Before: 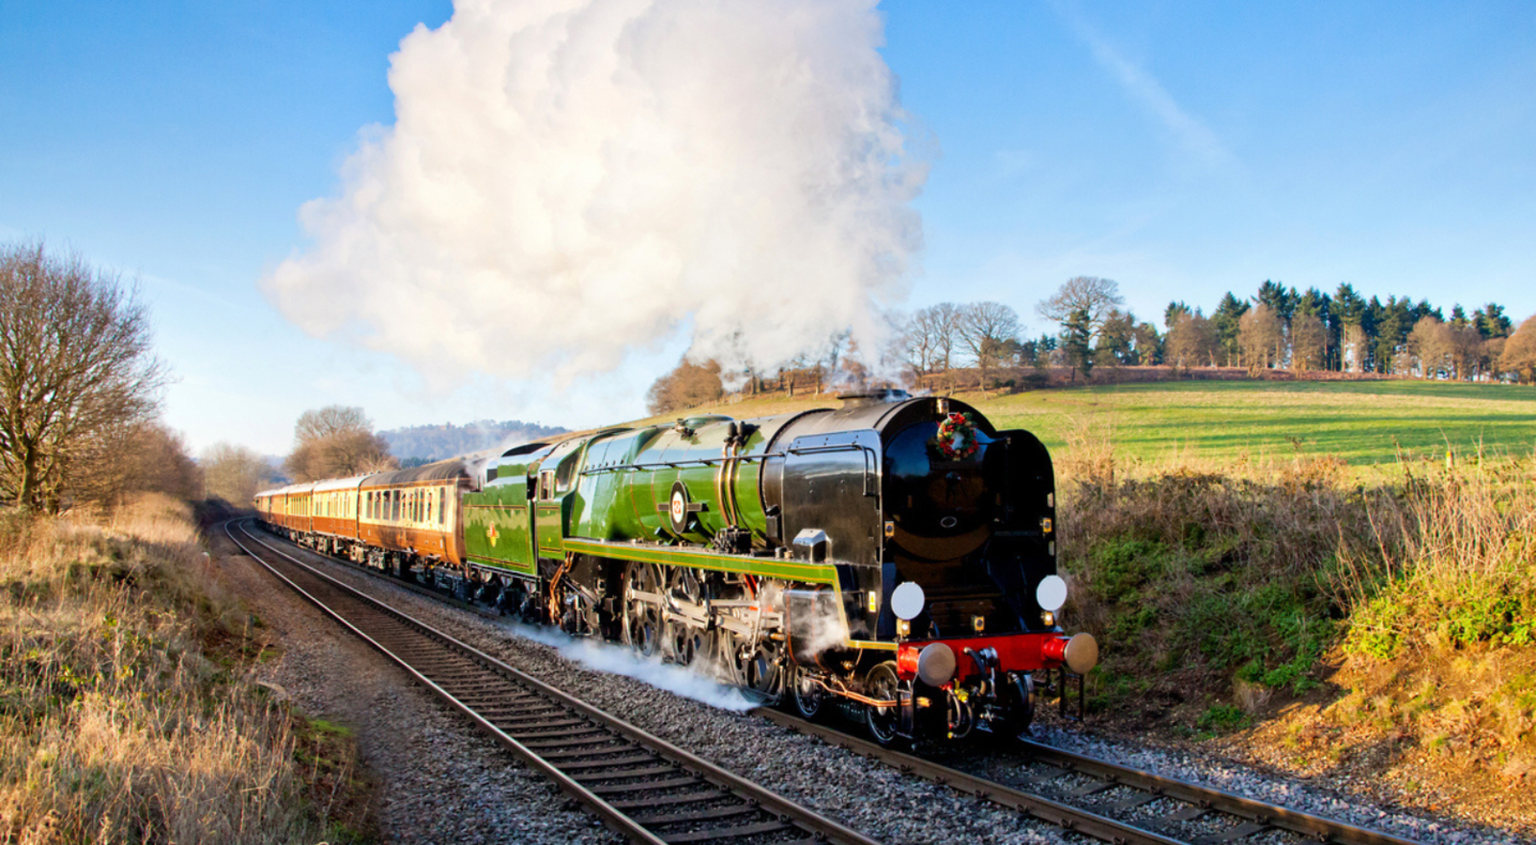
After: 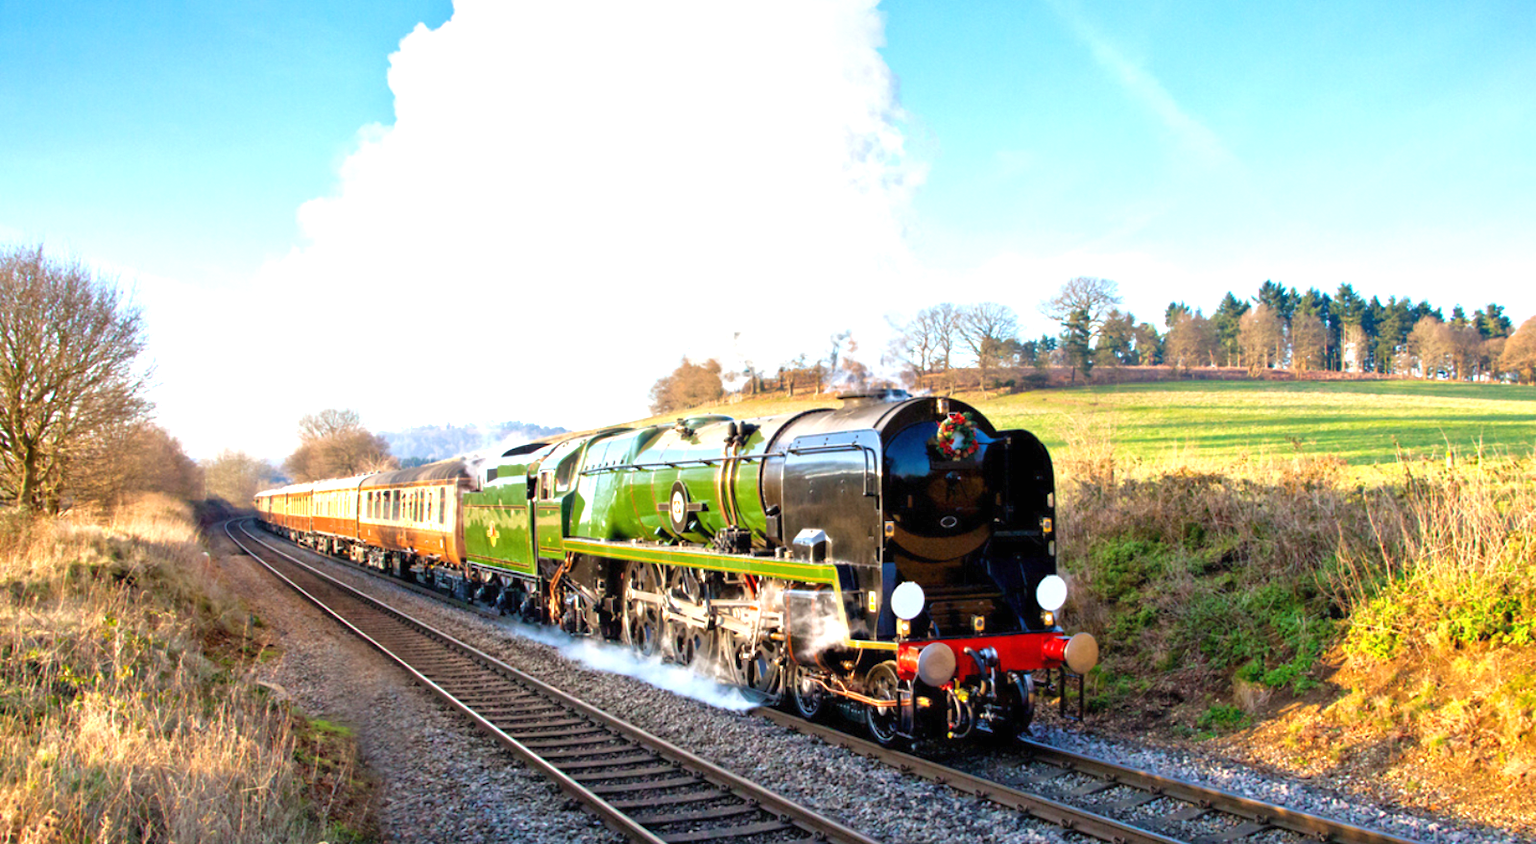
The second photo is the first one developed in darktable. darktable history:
exposure: black level correction 0, exposure 1.1 EV, compensate exposure bias true, compensate highlight preservation false
tone equalizer: -8 EV 0.25 EV, -7 EV 0.417 EV, -6 EV 0.417 EV, -5 EV 0.25 EV, -3 EV -0.25 EV, -2 EV -0.417 EV, -1 EV -0.417 EV, +0 EV -0.25 EV, edges refinement/feathering 500, mask exposure compensation -1.57 EV, preserve details guided filter
